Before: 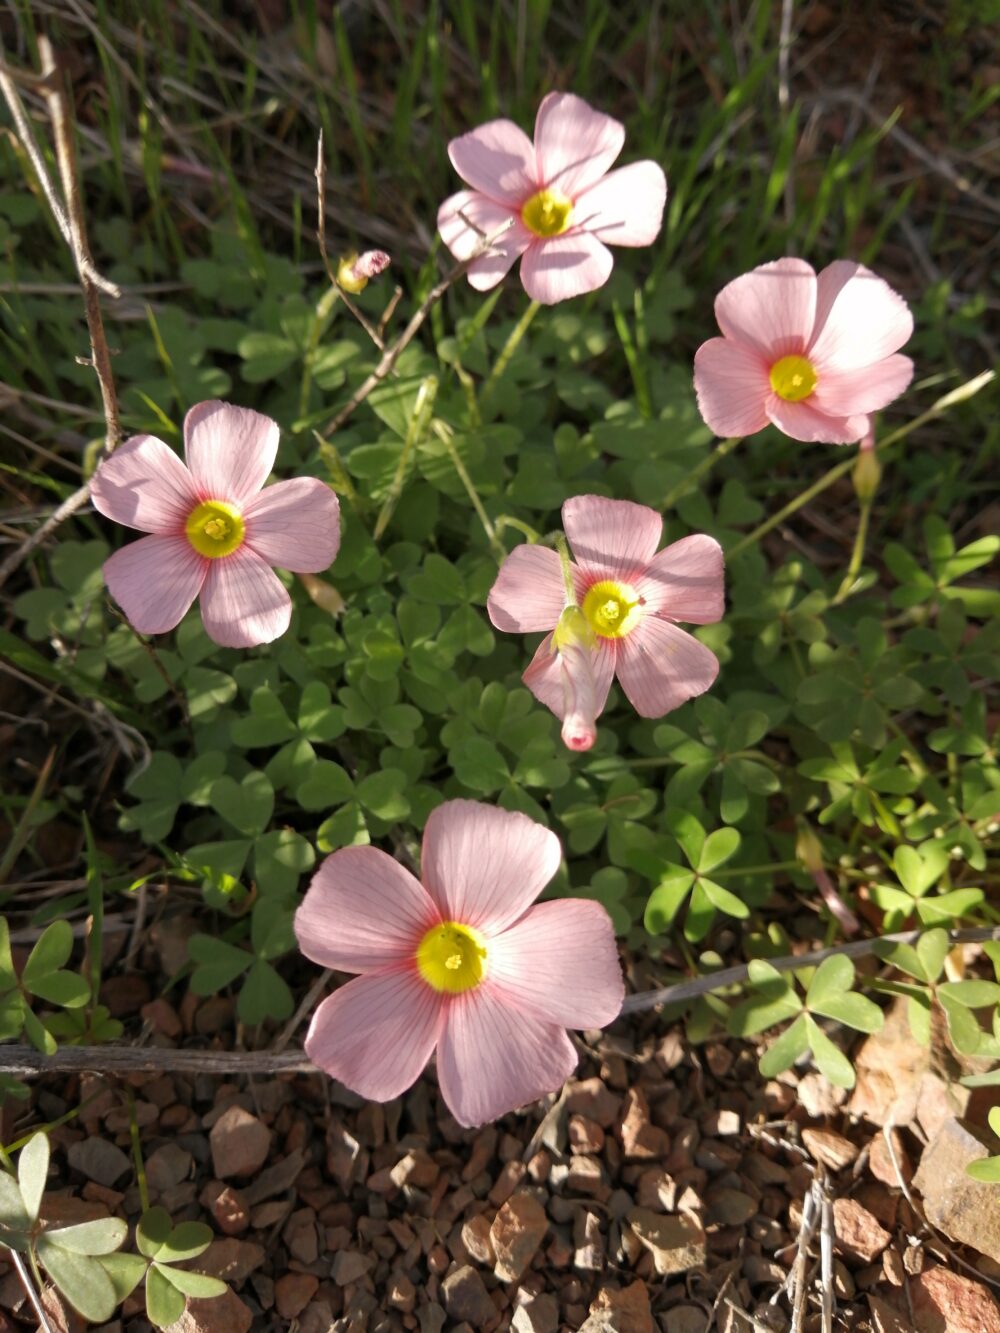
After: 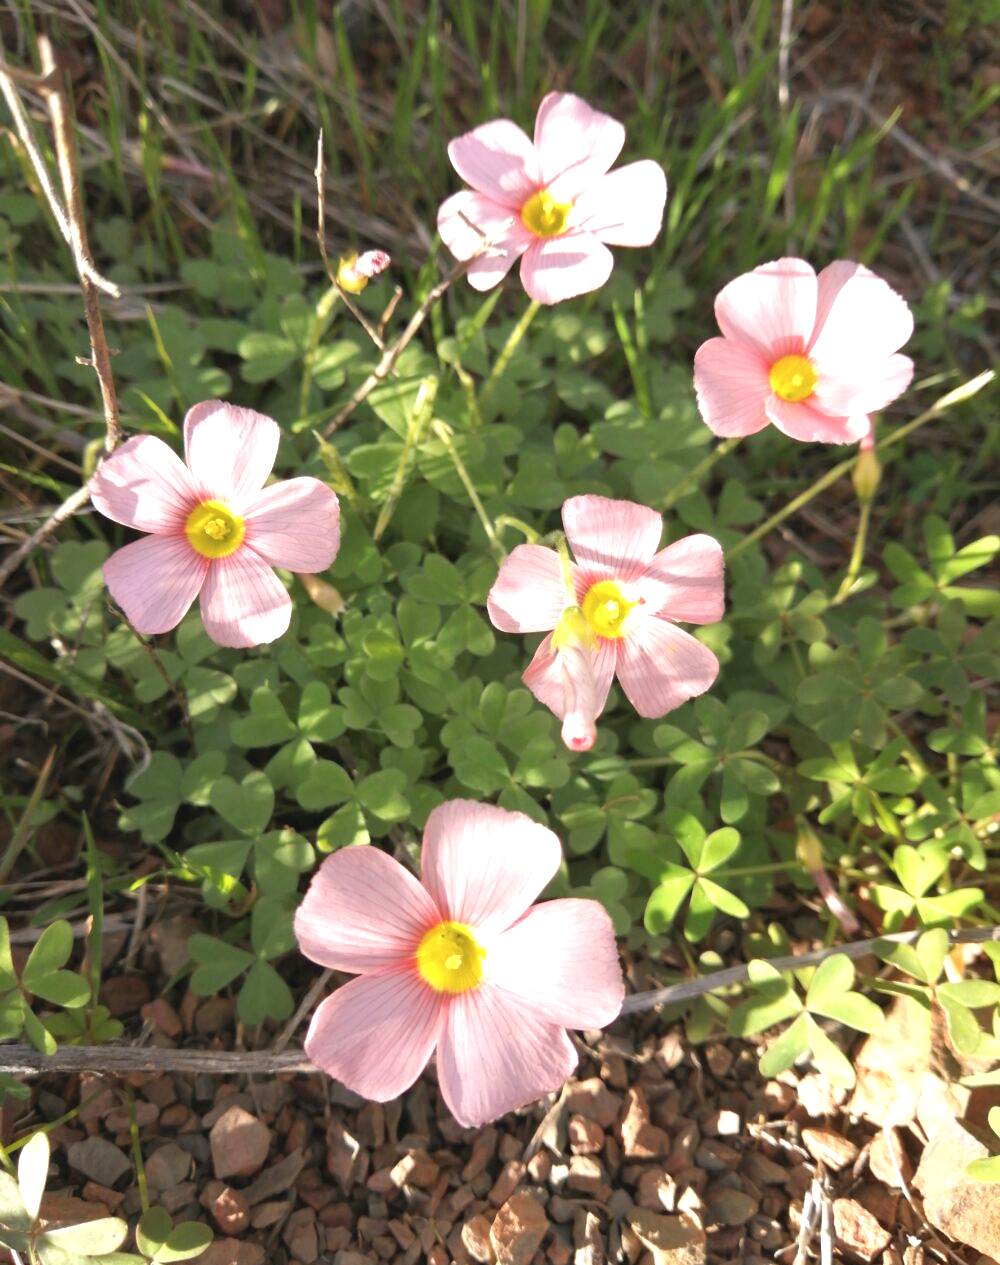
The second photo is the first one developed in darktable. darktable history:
crop and rotate: top 0%, bottom 5.097%
contrast brightness saturation: contrast -0.1, saturation -0.1
exposure: black level correction 0, exposure 1.1 EV, compensate exposure bias true, compensate highlight preservation false
